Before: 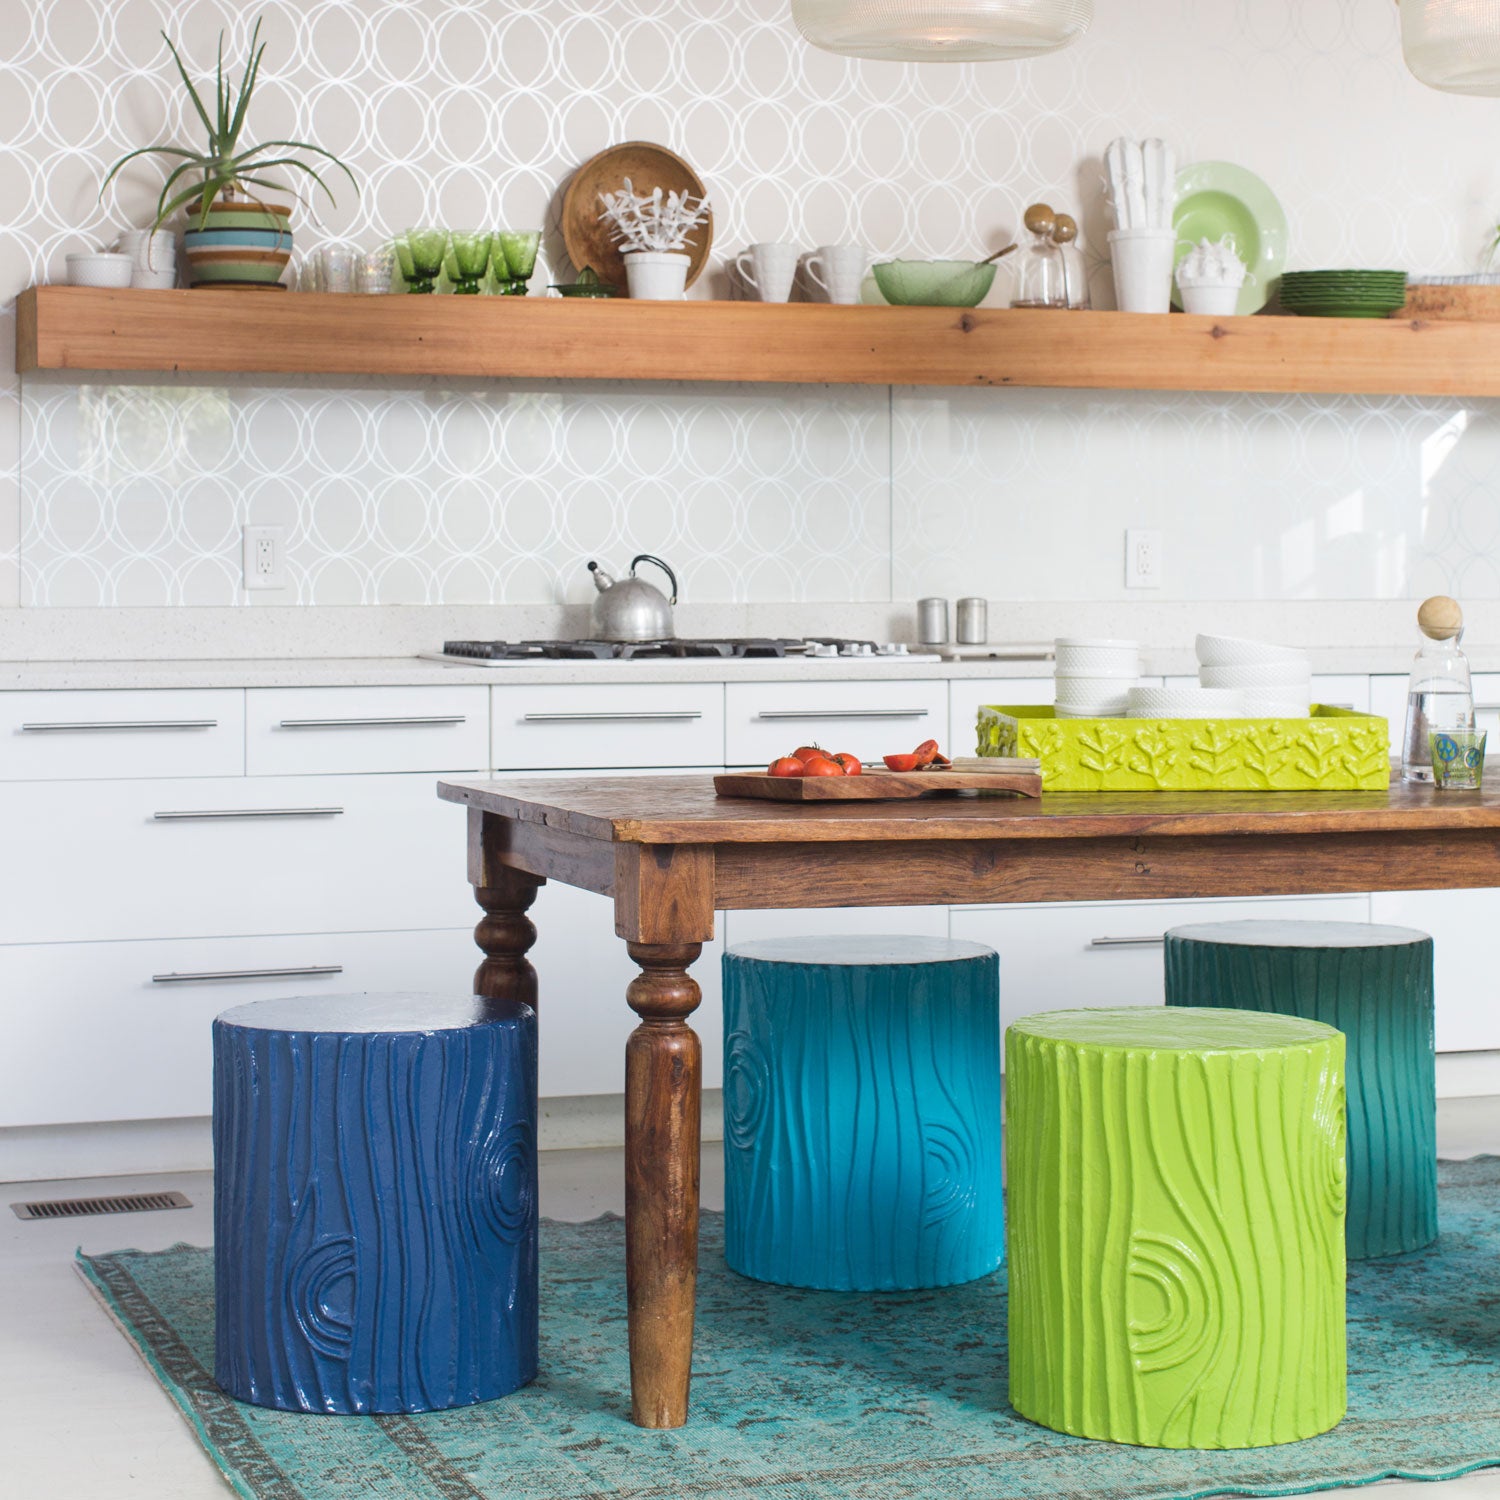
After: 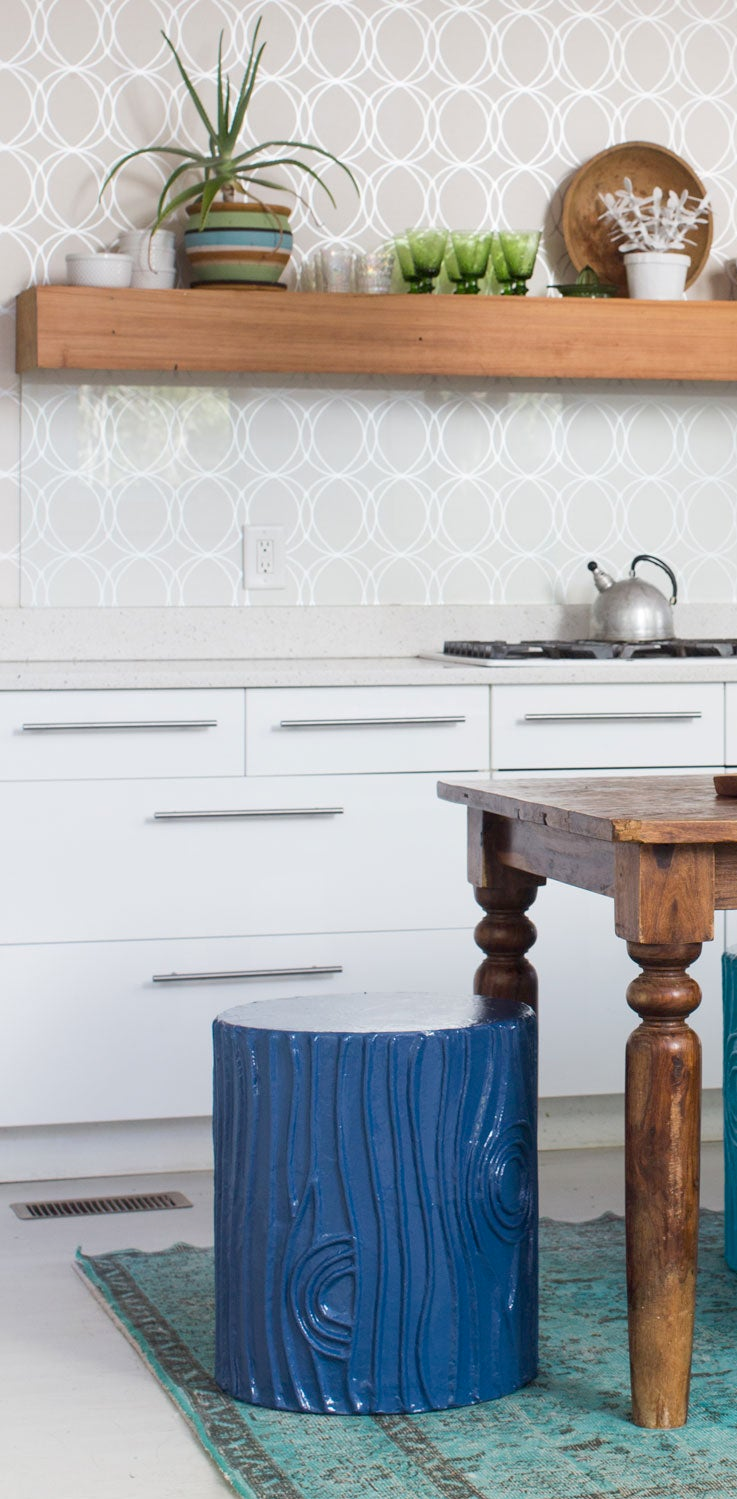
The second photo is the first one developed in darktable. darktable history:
crop and rotate: left 0%, top 0%, right 50.845%
exposure: black level correction 0.005, exposure 0.001 EV, compensate highlight preservation false
